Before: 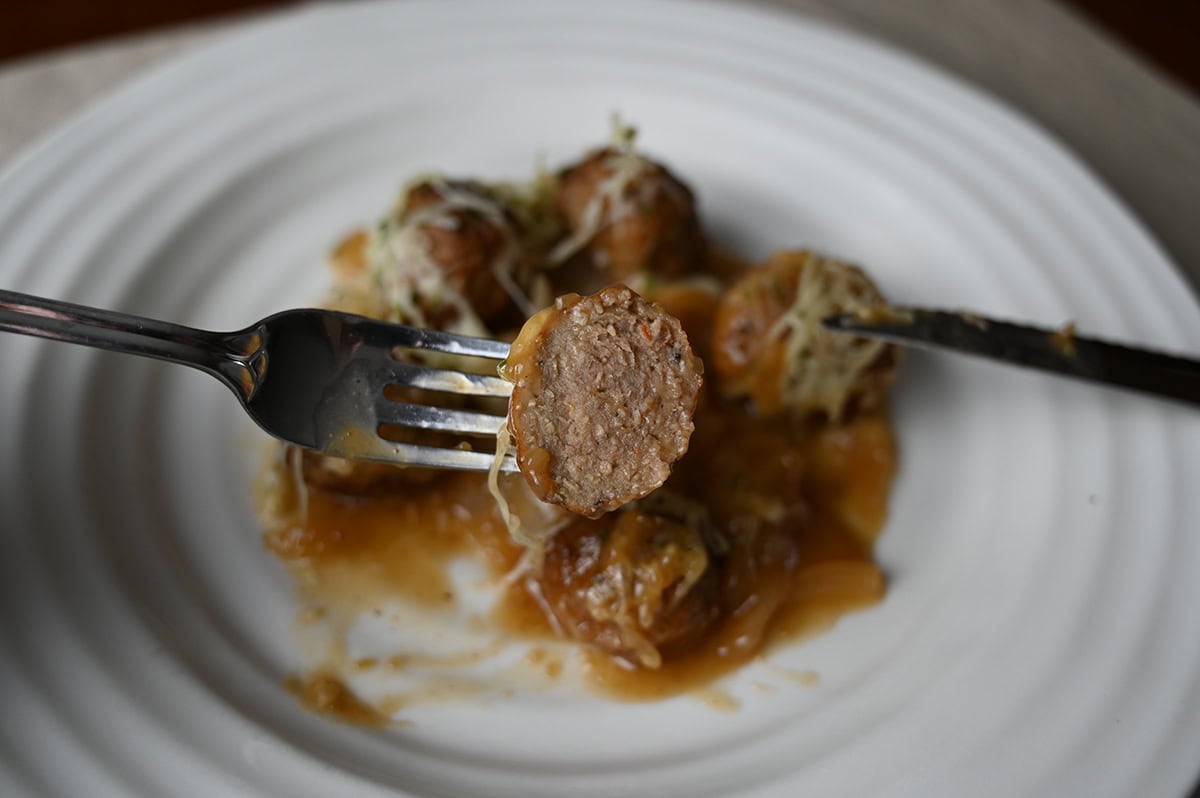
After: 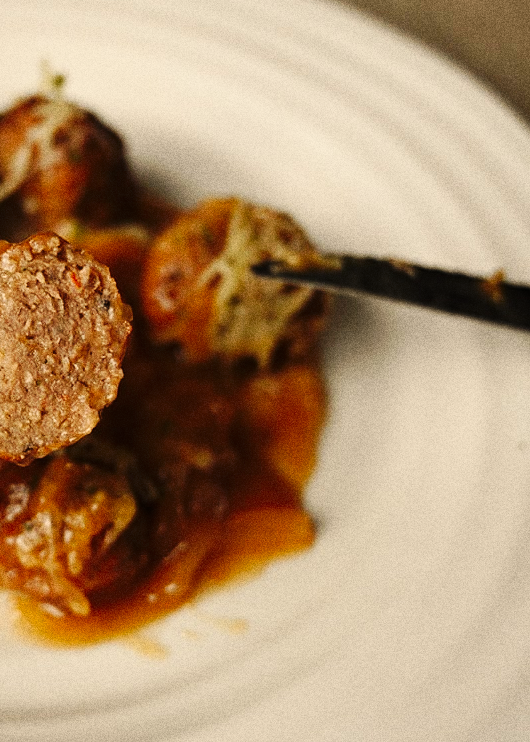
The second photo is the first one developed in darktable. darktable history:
base curve: curves: ch0 [(0, 0) (0.036, 0.025) (0.121, 0.166) (0.206, 0.329) (0.605, 0.79) (1, 1)], preserve colors none
grain: coarseness 0.09 ISO, strength 40%
white balance: red 1.123, blue 0.83
crop: left 47.628%, top 6.643%, right 7.874%
